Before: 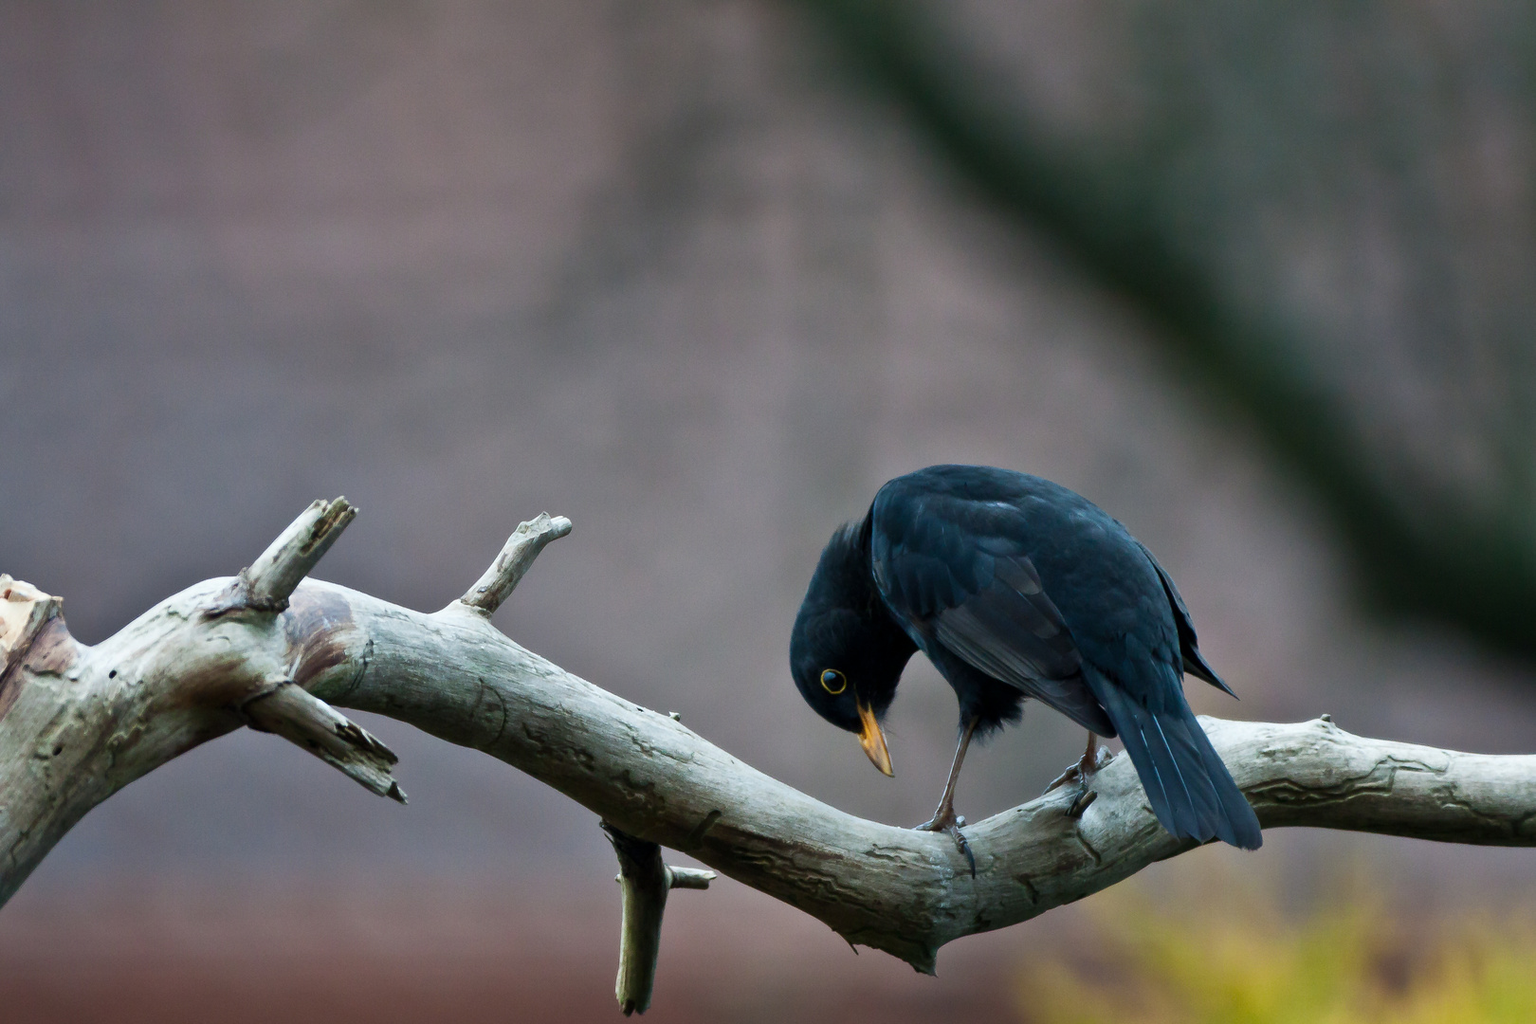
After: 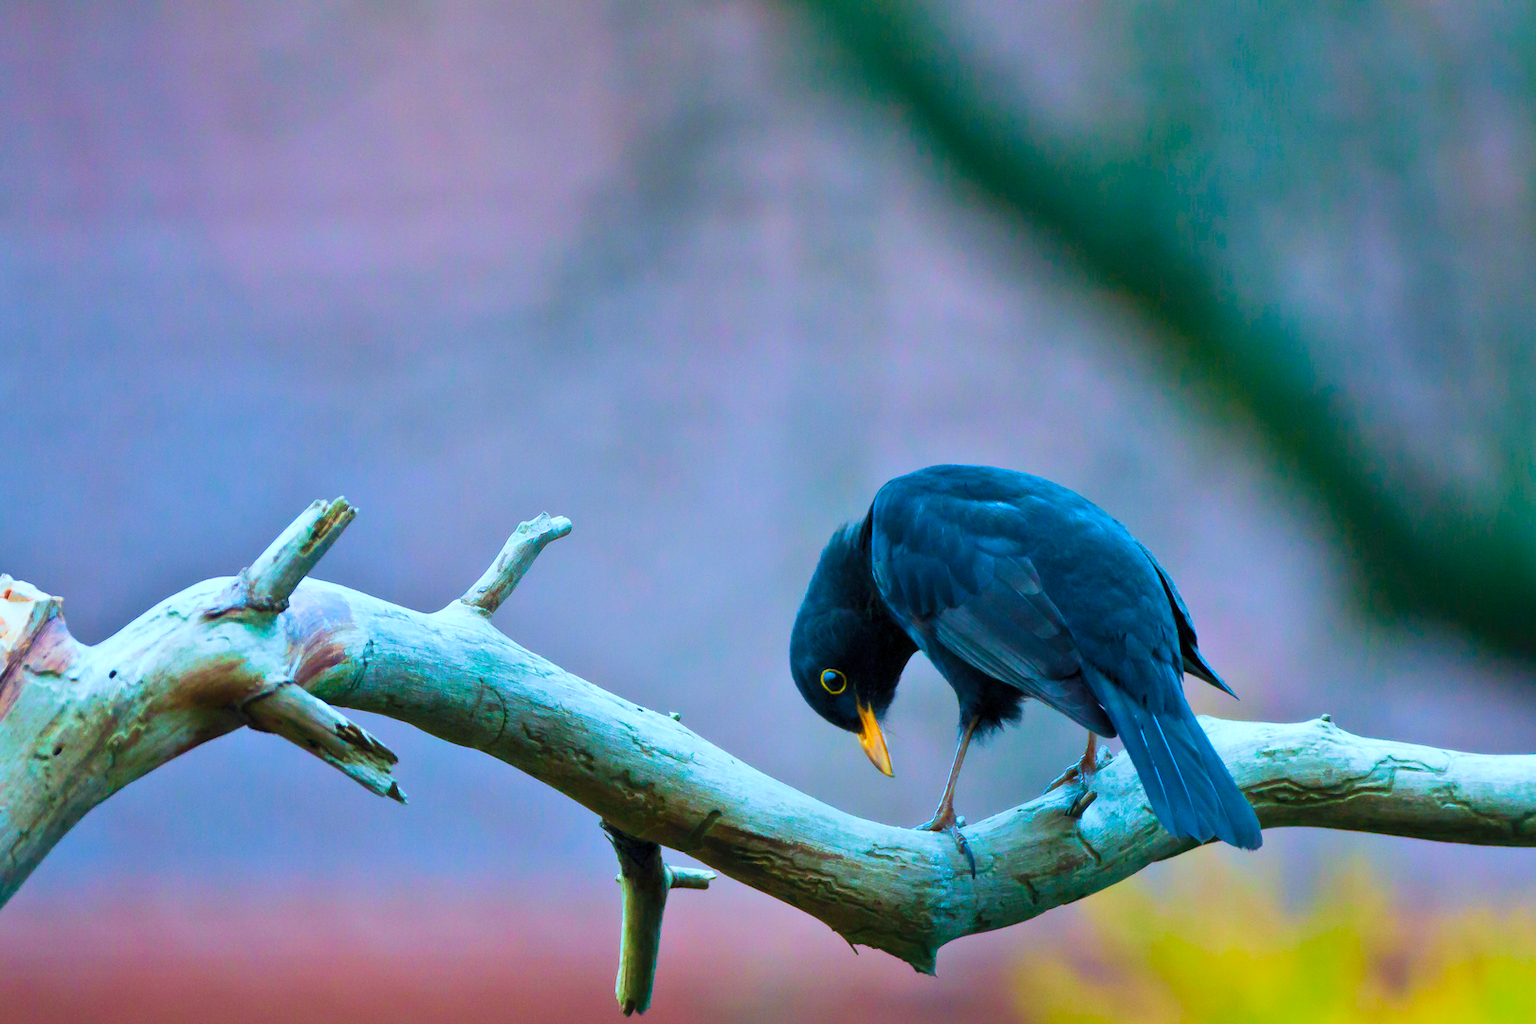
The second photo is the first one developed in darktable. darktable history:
color calibration: illuminant custom, x 0.368, y 0.373, temperature 4340.45 K
color balance rgb: linear chroma grading › global chroma 8.837%, perceptual saturation grading › global saturation 30.796%, perceptual brilliance grading › mid-tones 10.827%, perceptual brilliance grading › shadows 15.249%
contrast brightness saturation: contrast 0.067, brightness 0.172, saturation 0.407
velvia: strength 49.82%
